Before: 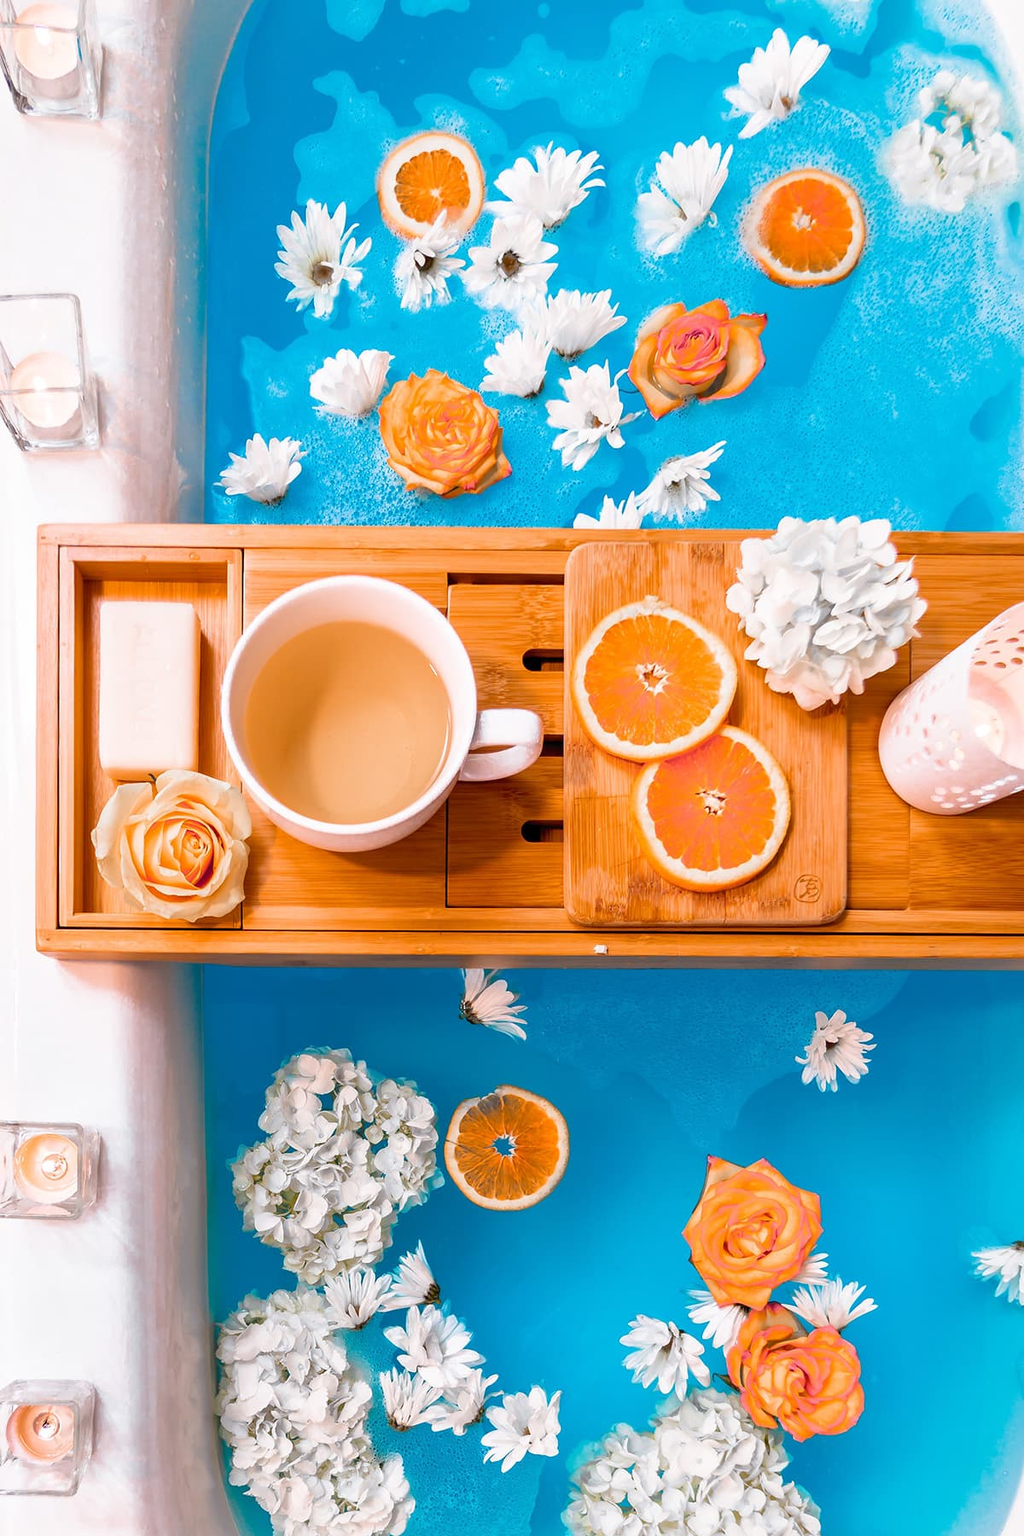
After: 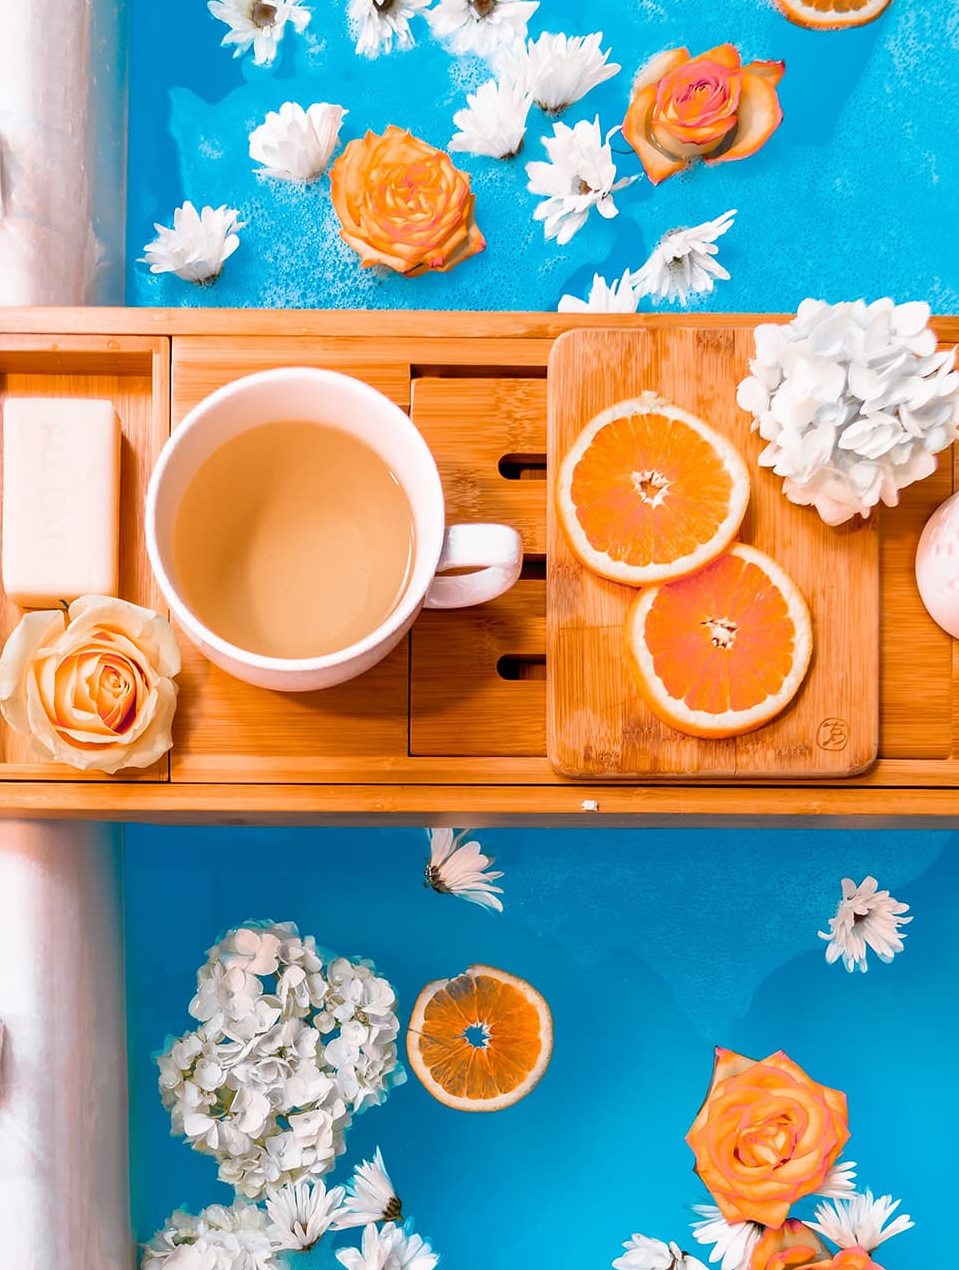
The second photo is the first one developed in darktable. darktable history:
crop: left 9.559%, top 17.105%, right 10.501%, bottom 12.328%
